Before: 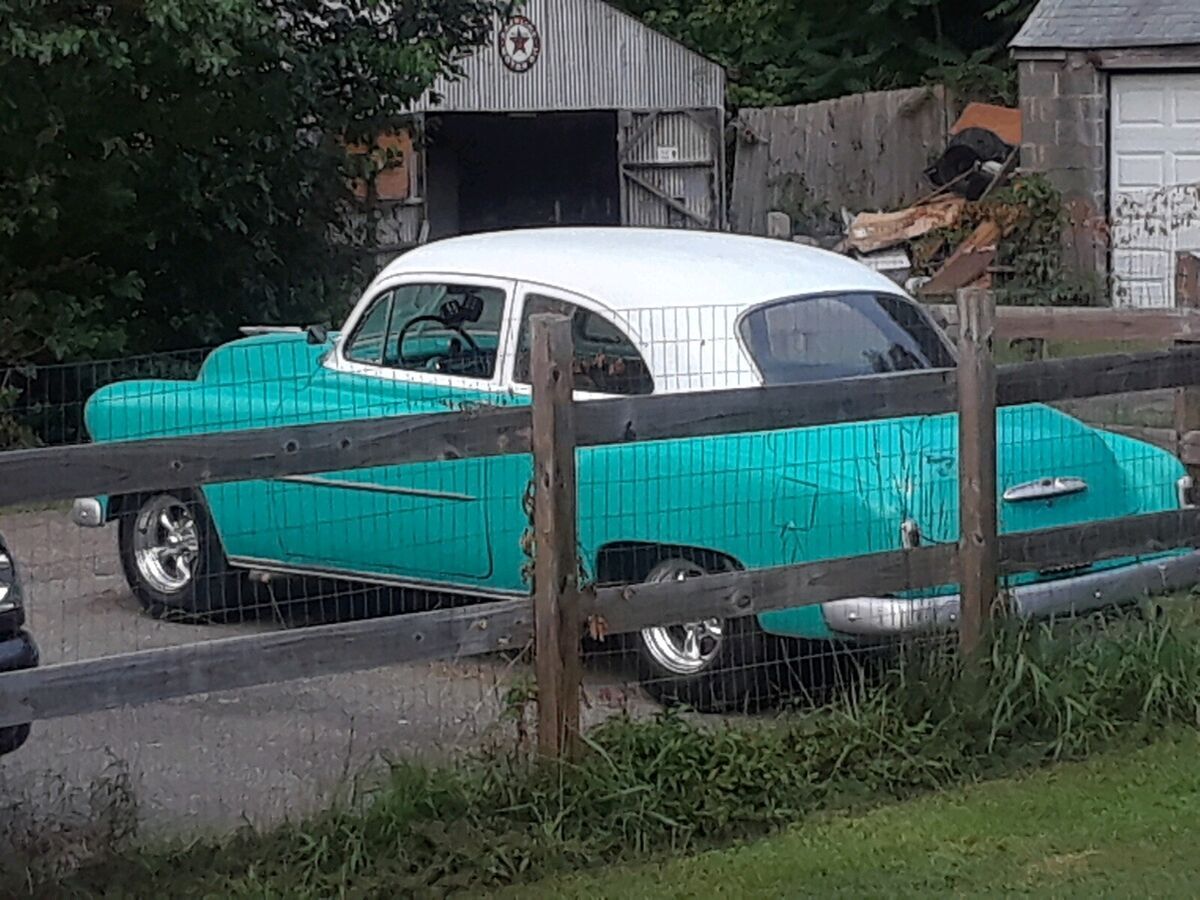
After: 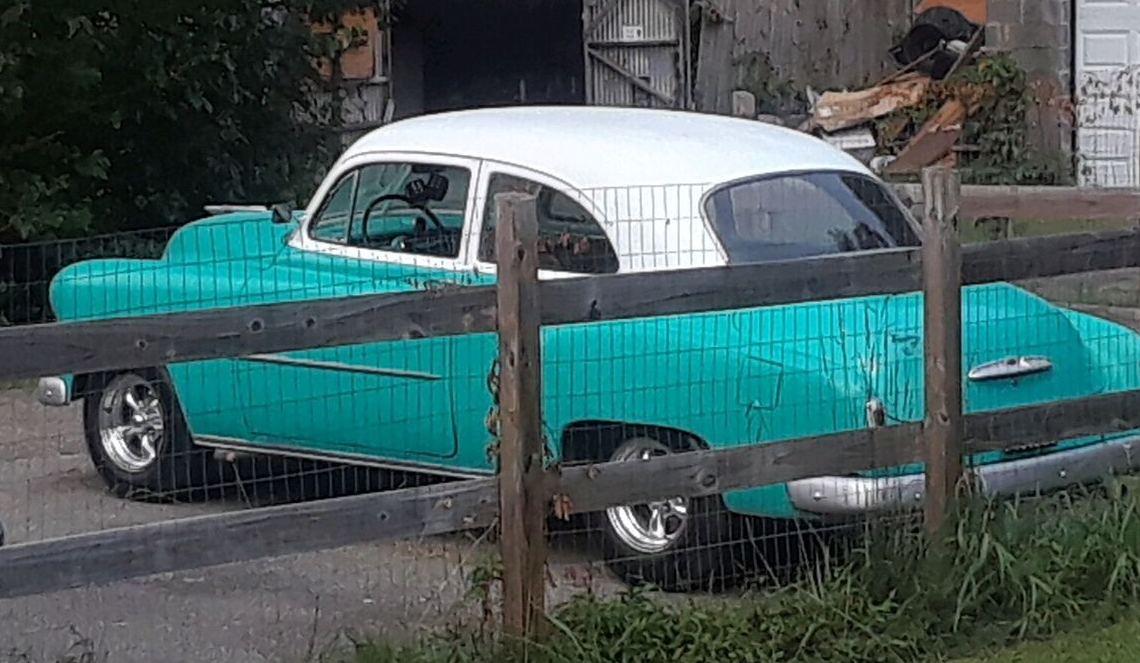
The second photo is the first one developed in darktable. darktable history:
crop and rotate: left 2.98%, top 13.48%, right 1.955%, bottom 12.75%
